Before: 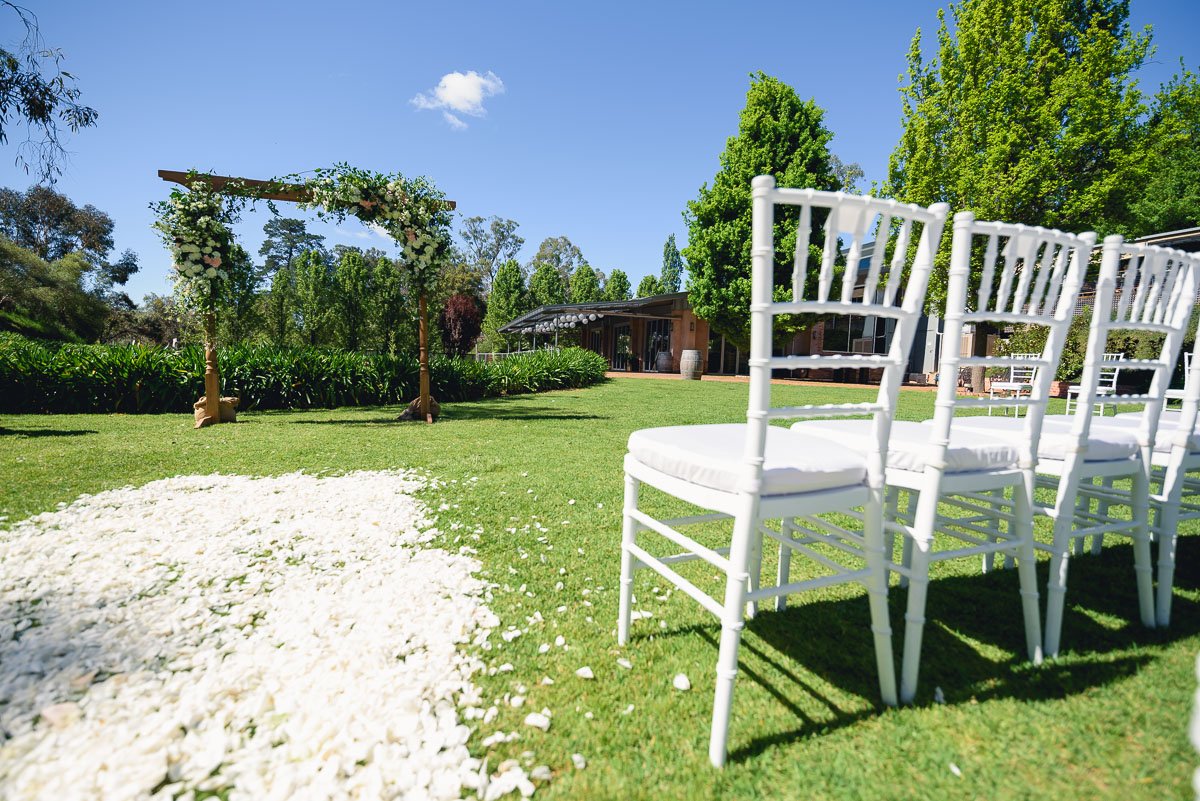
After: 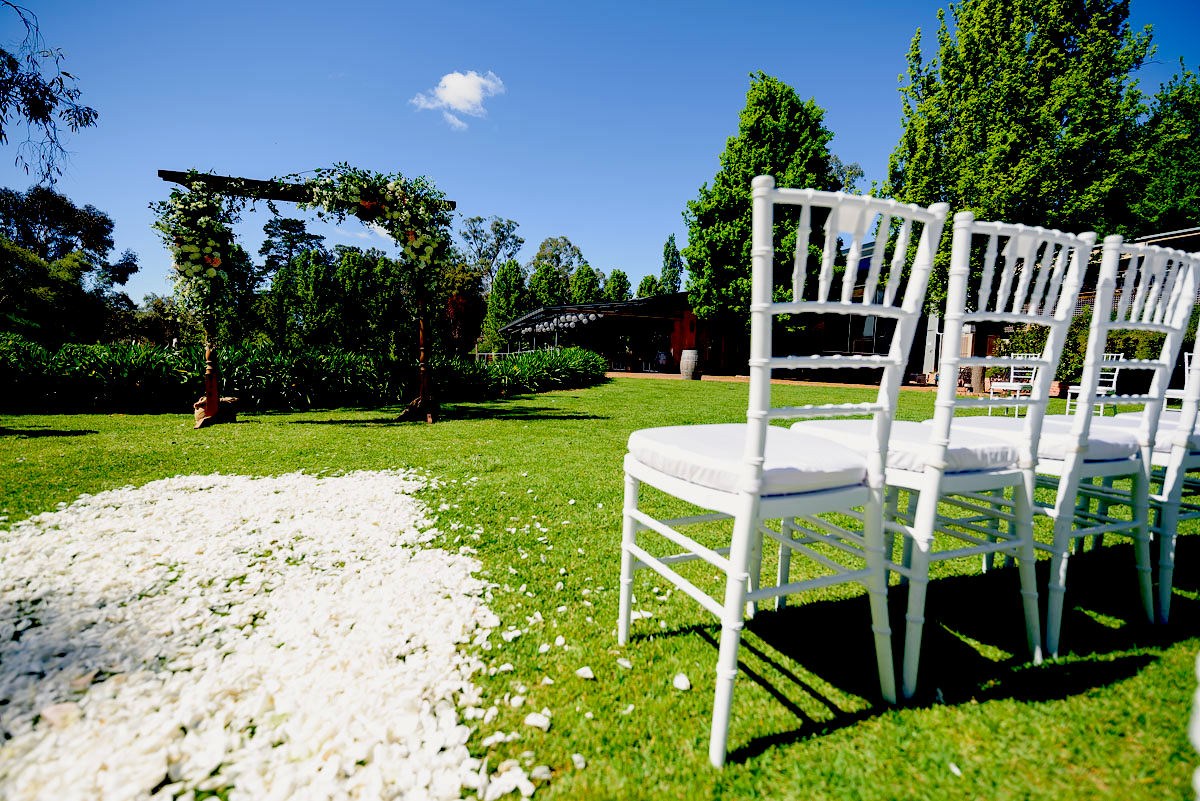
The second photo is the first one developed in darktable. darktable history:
exposure: black level correction 0.098, exposure -0.095 EV, compensate highlight preservation false
